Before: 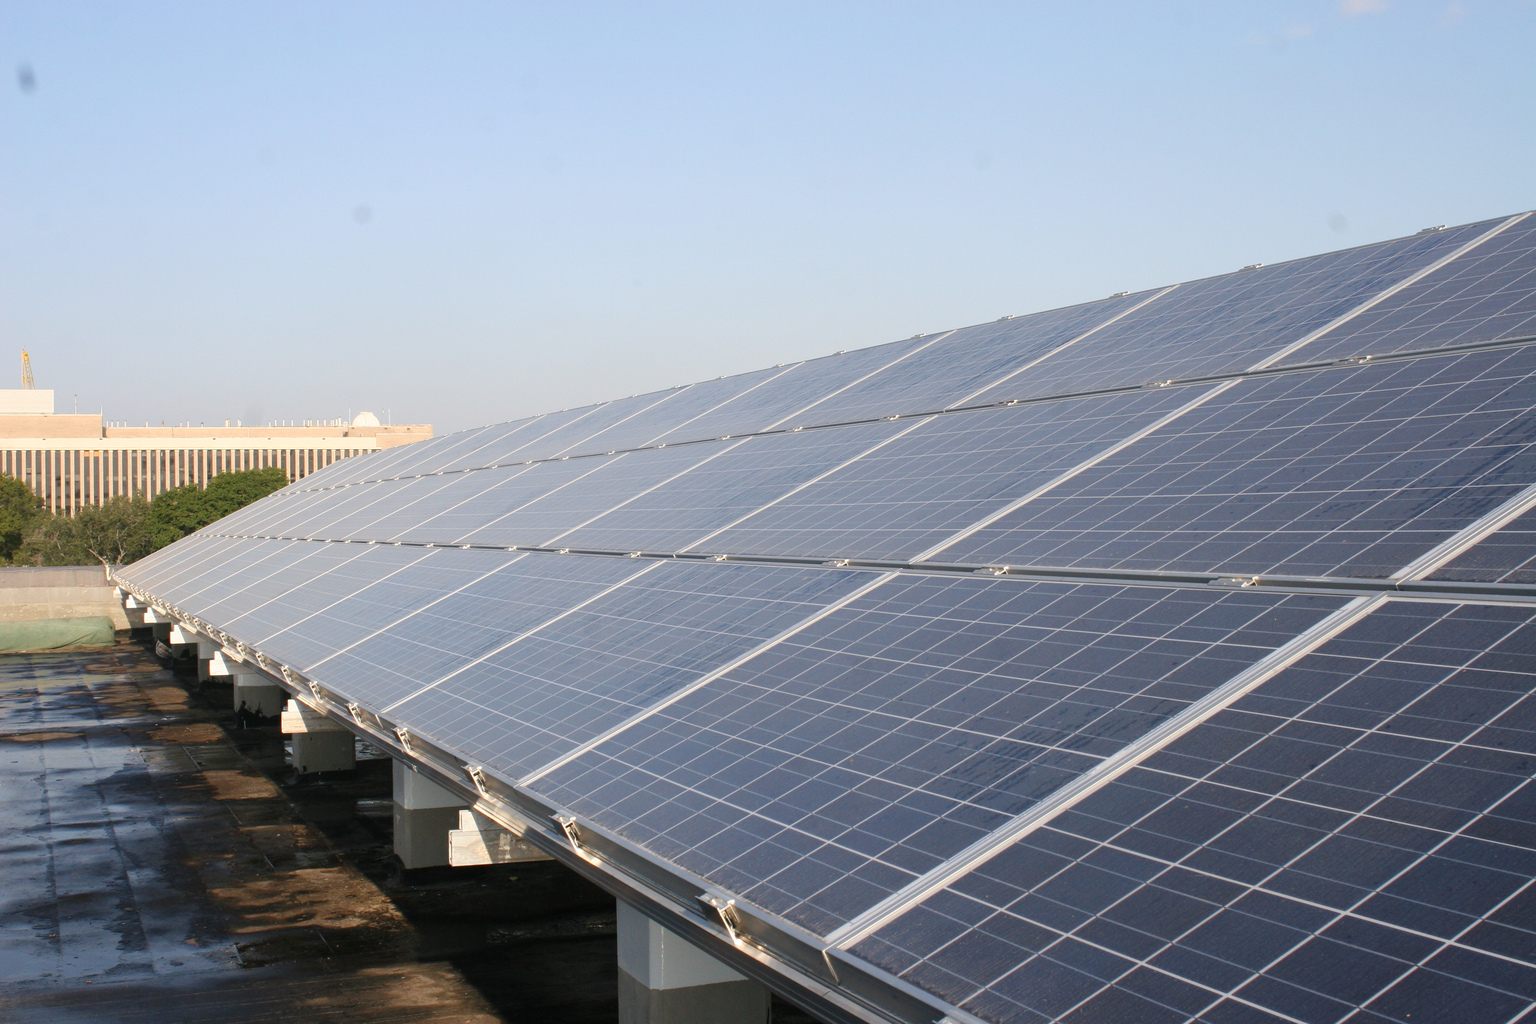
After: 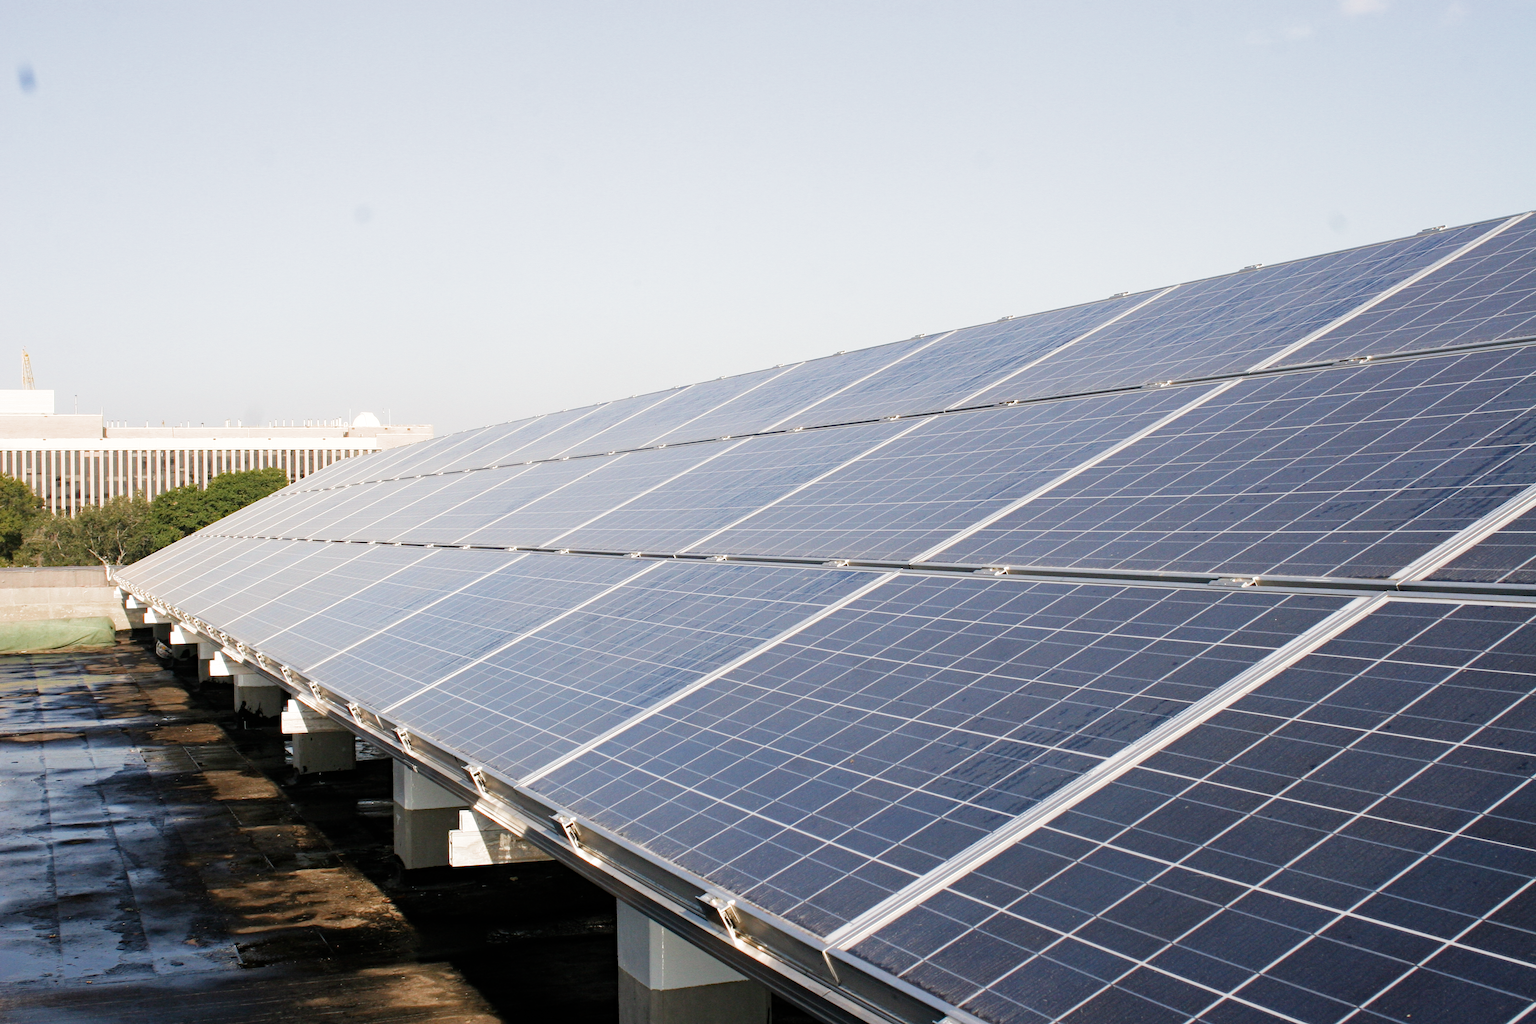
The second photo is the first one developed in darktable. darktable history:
filmic rgb: middle gray luminance 21.73%, black relative exposure -14 EV, white relative exposure 2.96 EV, threshold 6 EV, target black luminance 0%, hardness 8.81, latitude 59.69%, contrast 1.208, highlights saturation mix 5%, shadows ↔ highlights balance 41.6%, add noise in highlights 0, color science v3 (2019), use custom middle-gray values true, iterations of high-quality reconstruction 0, contrast in highlights soft, enable highlight reconstruction true
haze removal: strength 0.29, distance 0.25, compatibility mode true, adaptive false
exposure: black level correction 0, exposure 0.7 EV, compensate exposure bias true, compensate highlight preservation false
